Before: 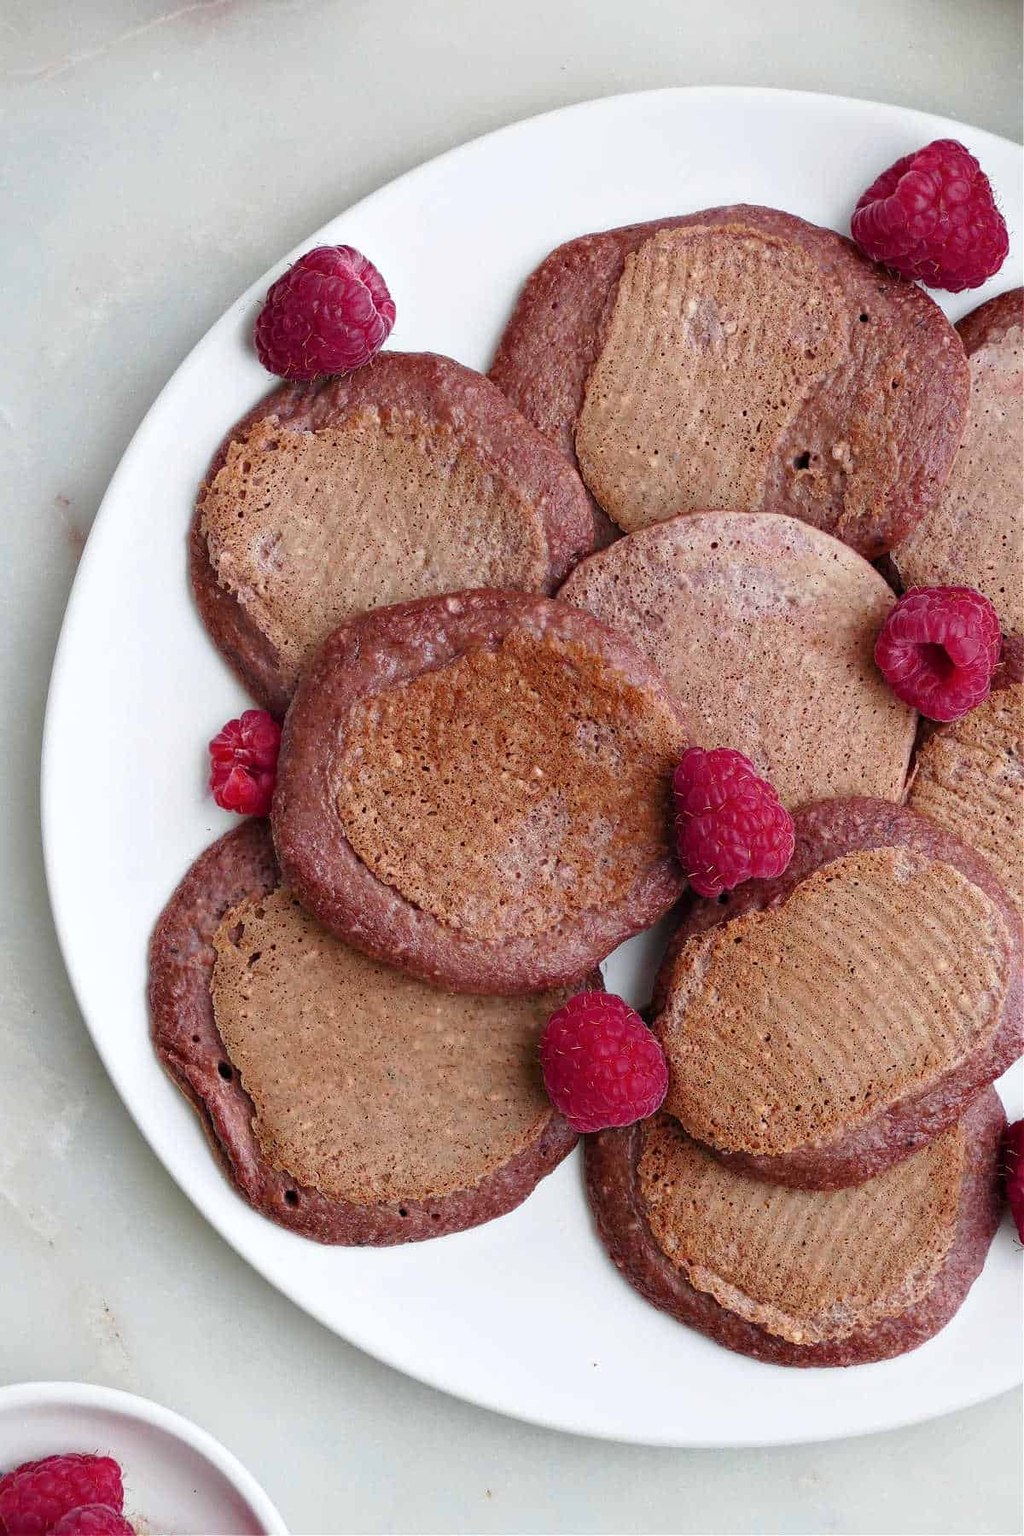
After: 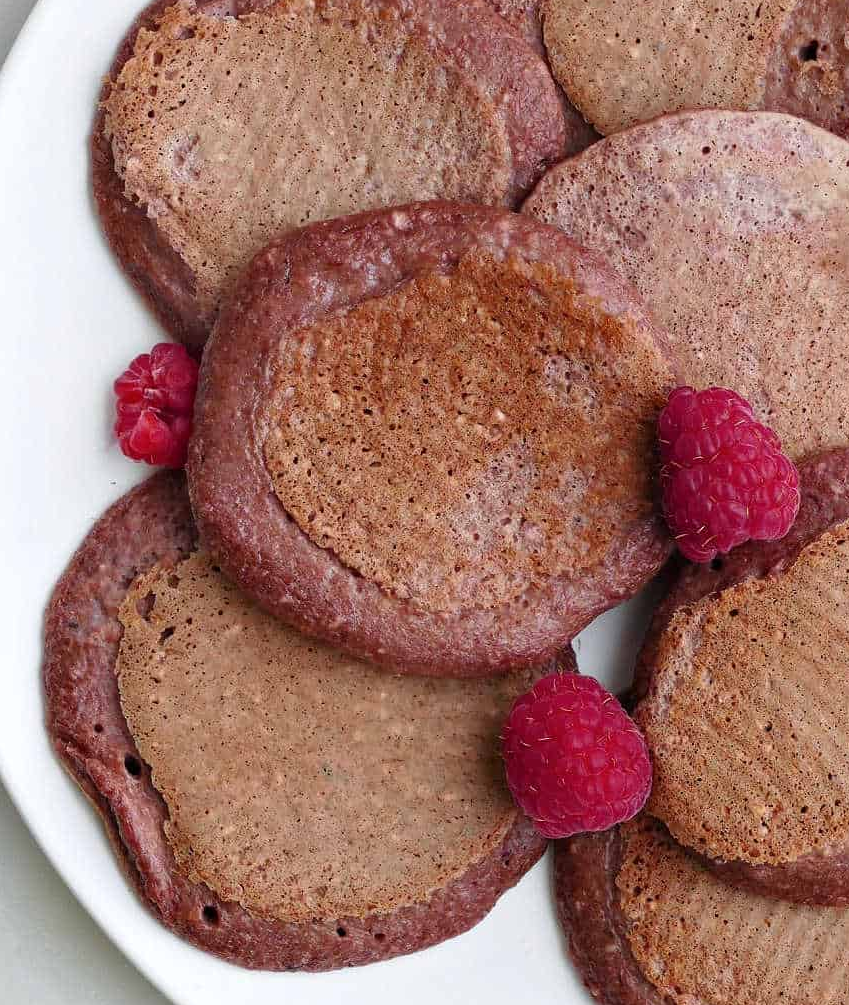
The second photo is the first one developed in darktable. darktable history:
crop: left 10.977%, top 27.219%, right 18.242%, bottom 16.943%
exposure: compensate exposure bias true, compensate highlight preservation false
